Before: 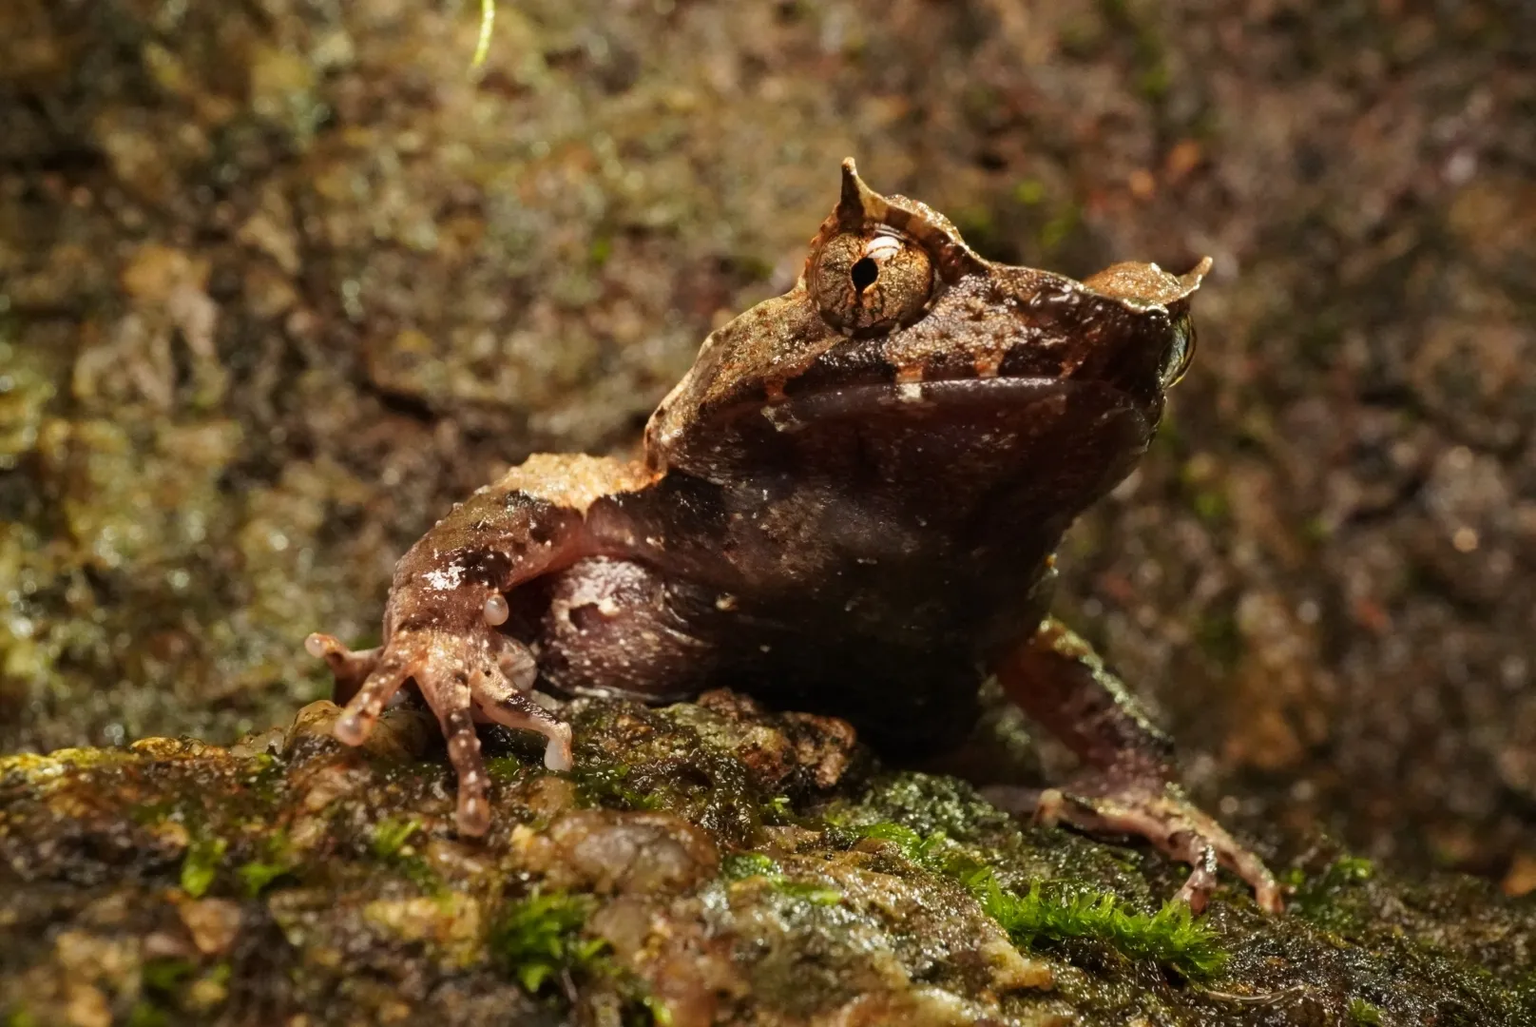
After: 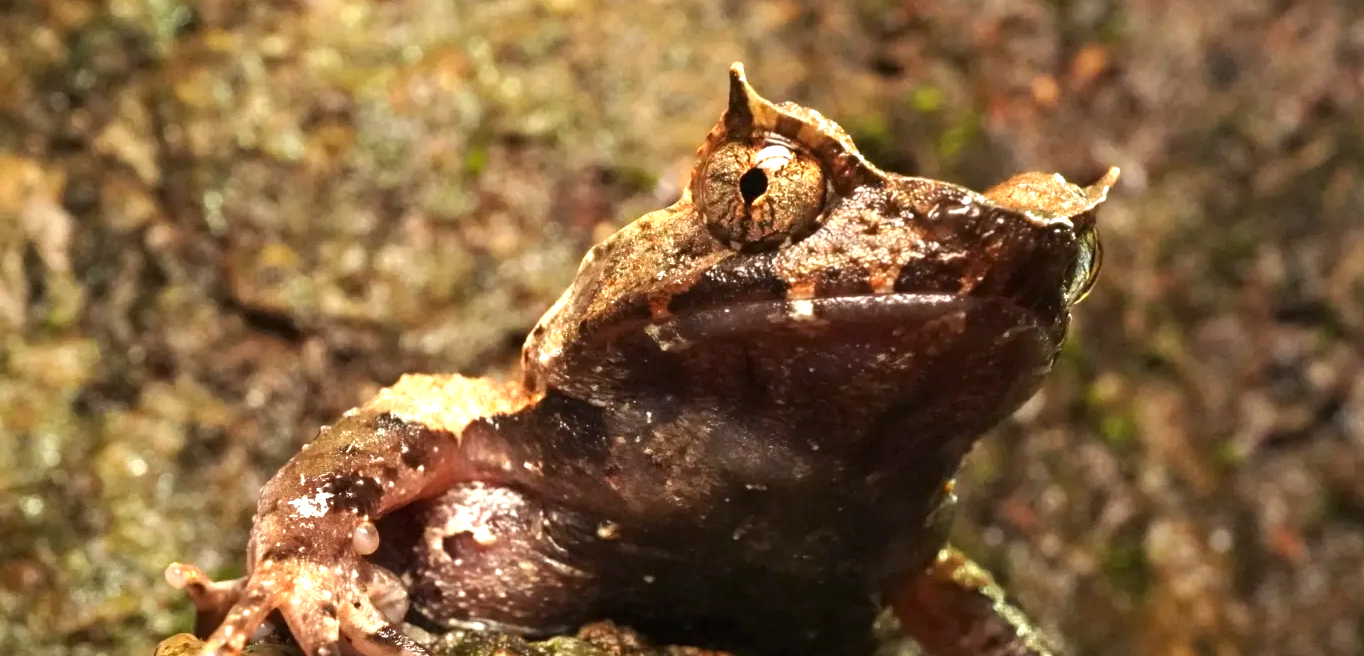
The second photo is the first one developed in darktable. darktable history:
exposure: exposure 1.001 EV, compensate exposure bias true, compensate highlight preservation false
crop and rotate: left 9.67%, top 9.595%, right 5.894%, bottom 29.655%
